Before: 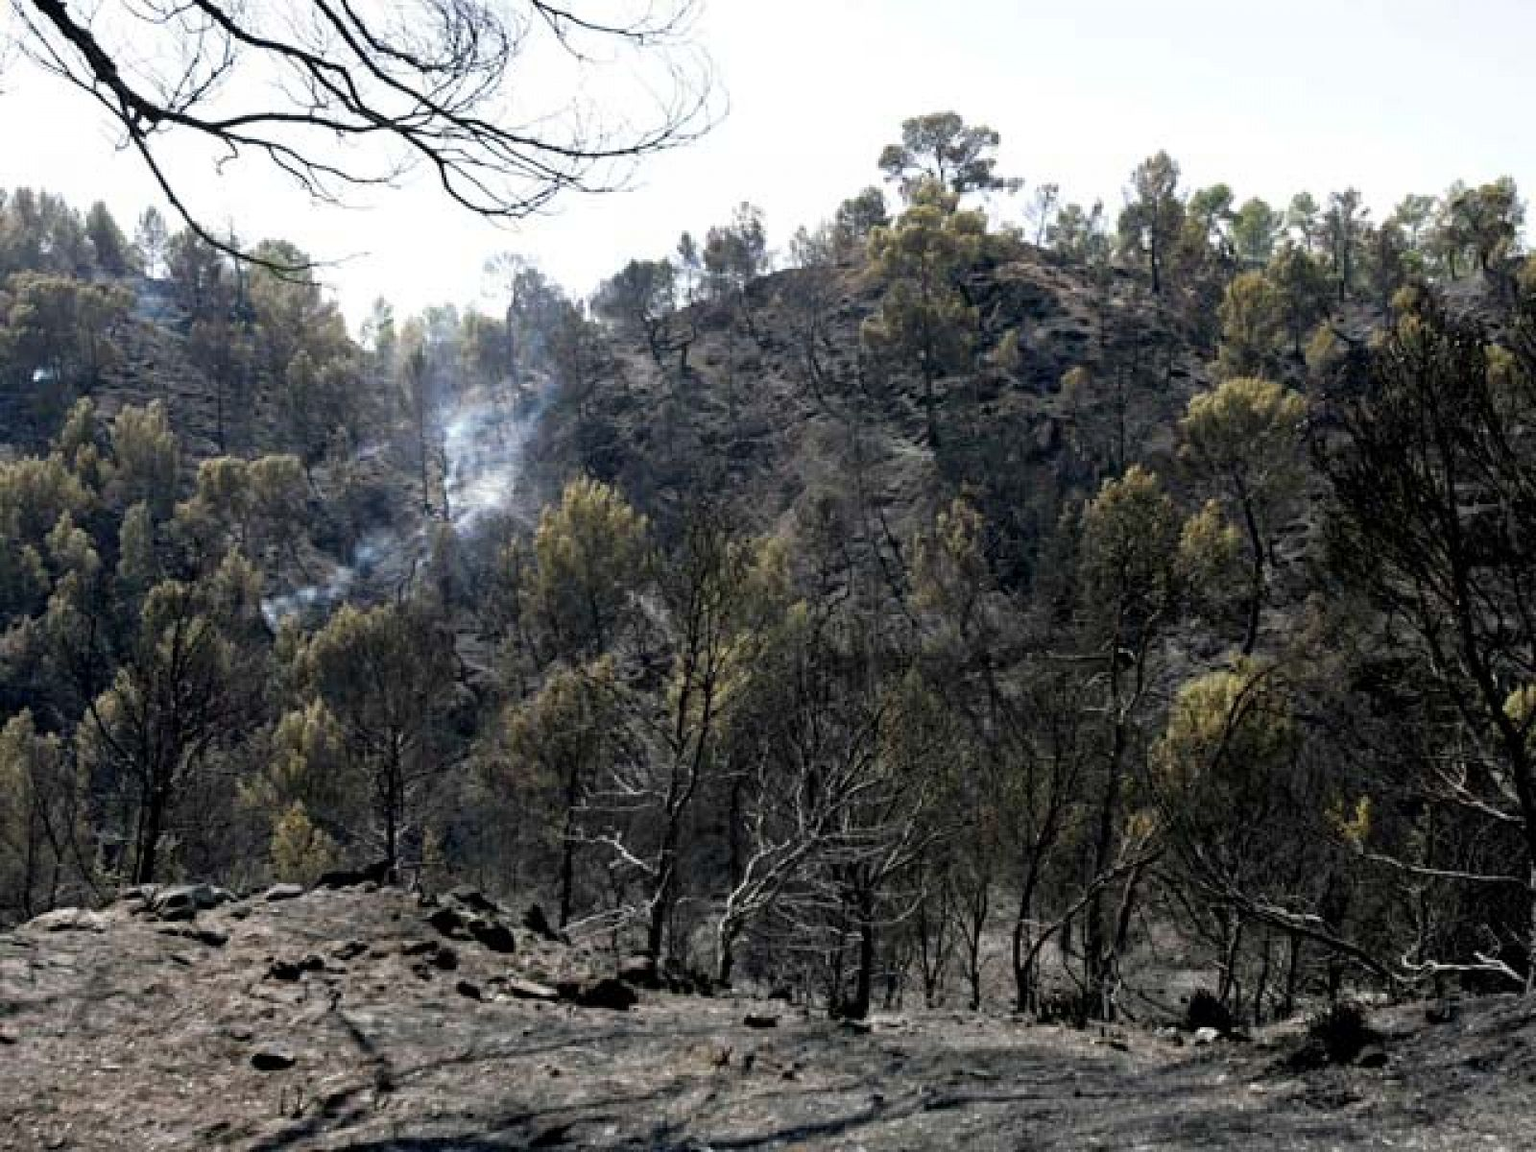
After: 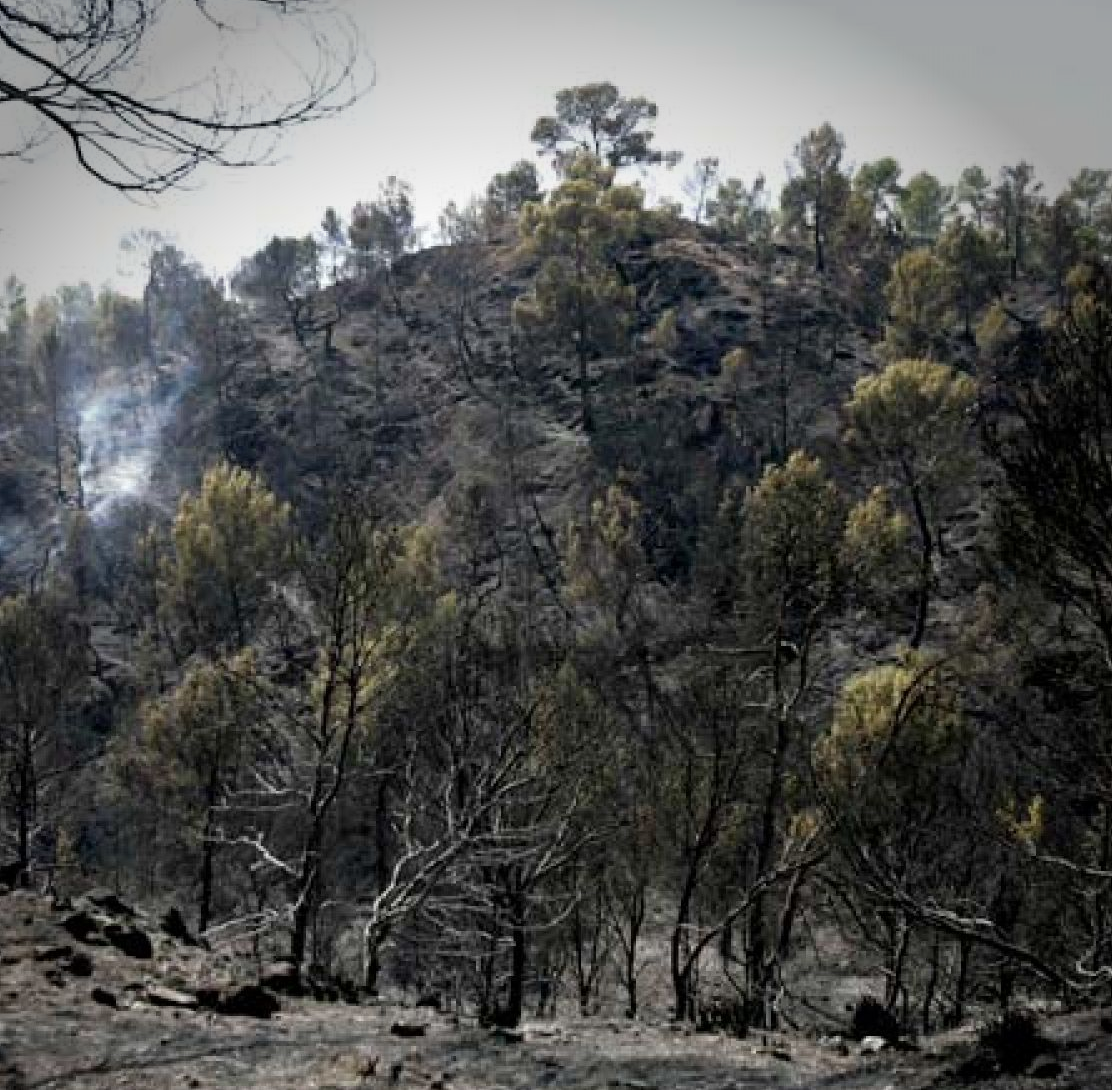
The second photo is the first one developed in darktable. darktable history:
vignetting: brightness -0.629, saturation -0.007, center (-0.028, 0.239)
crop and rotate: left 24.034%, top 2.838%, right 6.406%, bottom 6.299%
